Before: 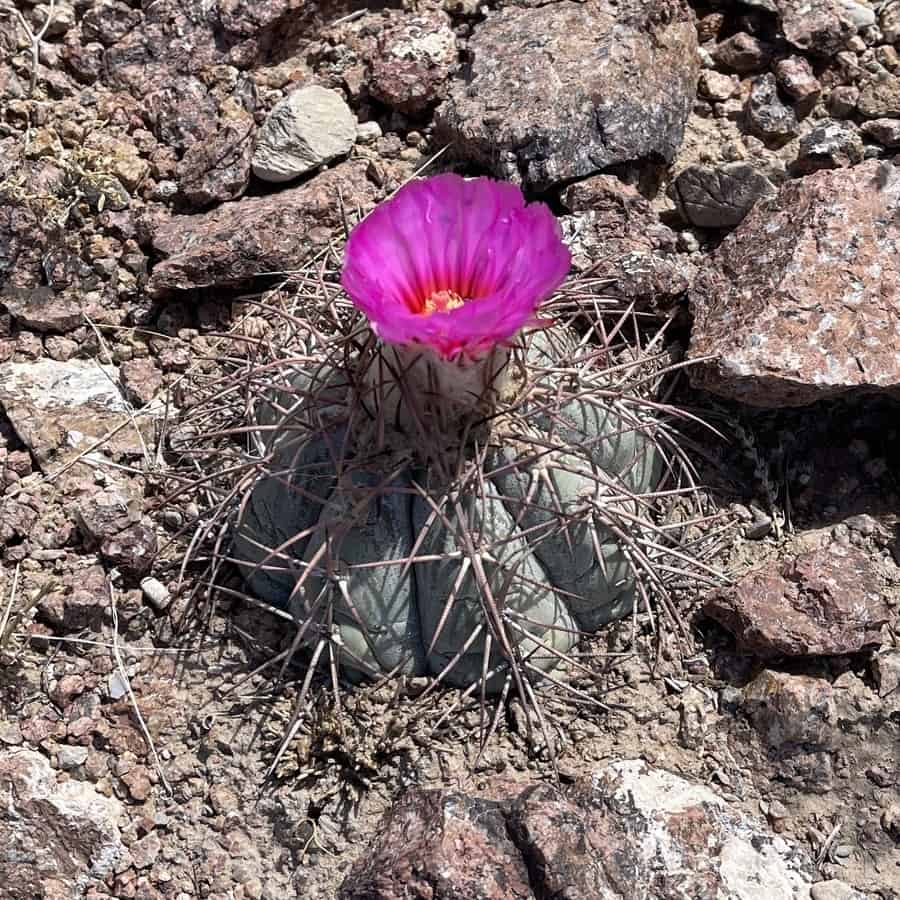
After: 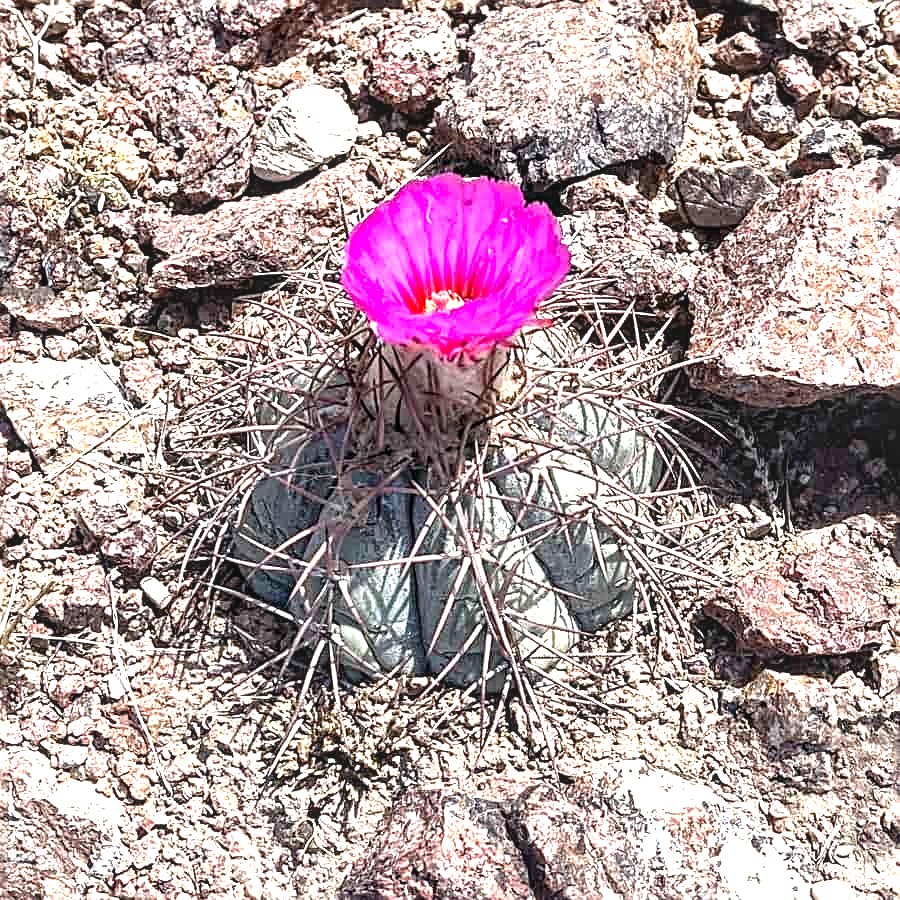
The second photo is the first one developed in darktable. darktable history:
levels: mode automatic, gray 50.81%, white 99.88%
sharpen: radius 2.719, amount 0.665
exposure: black level correction 0, exposure 1.406 EV, compensate highlight preservation false
local contrast: on, module defaults
